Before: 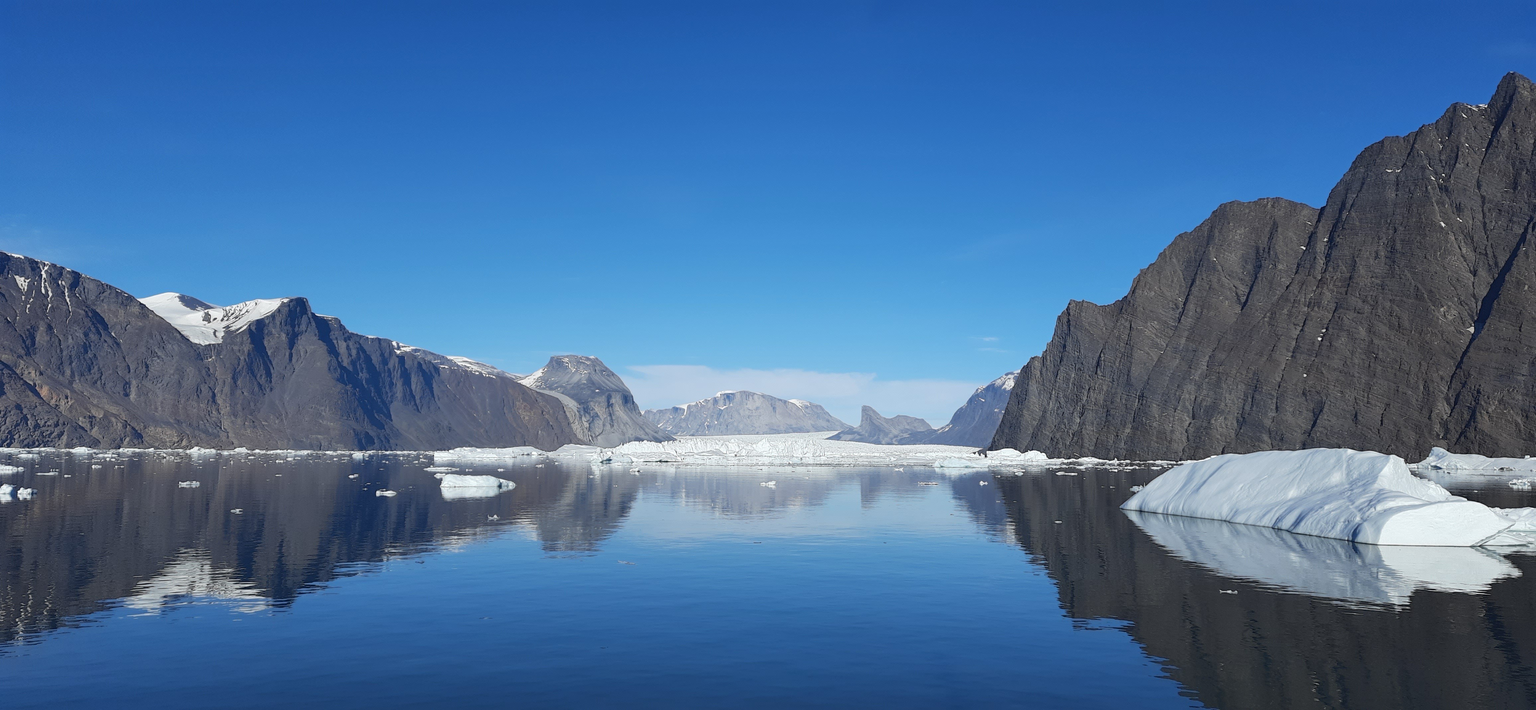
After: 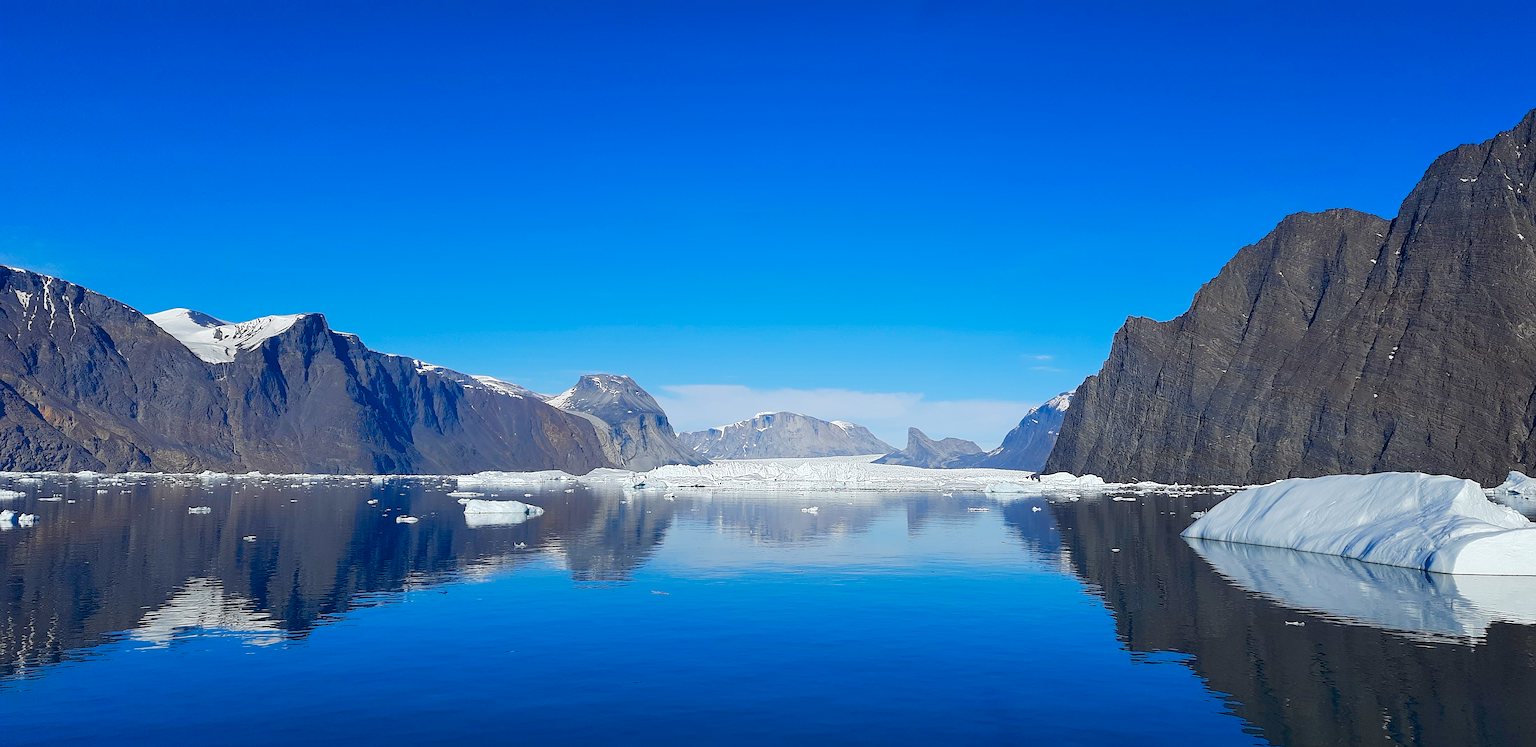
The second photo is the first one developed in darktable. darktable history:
crop and rotate: left 0%, right 5.099%
sharpen: radius 1.386, amount 1.256, threshold 0.608
color balance rgb: global offset › luminance -0.503%, linear chroma grading › global chroma 19.597%, perceptual saturation grading › global saturation 0.982%, perceptual saturation grading › highlights -16.951%, perceptual saturation grading › mid-tones 33.515%, perceptual saturation grading › shadows 50.263%, global vibrance 20%
